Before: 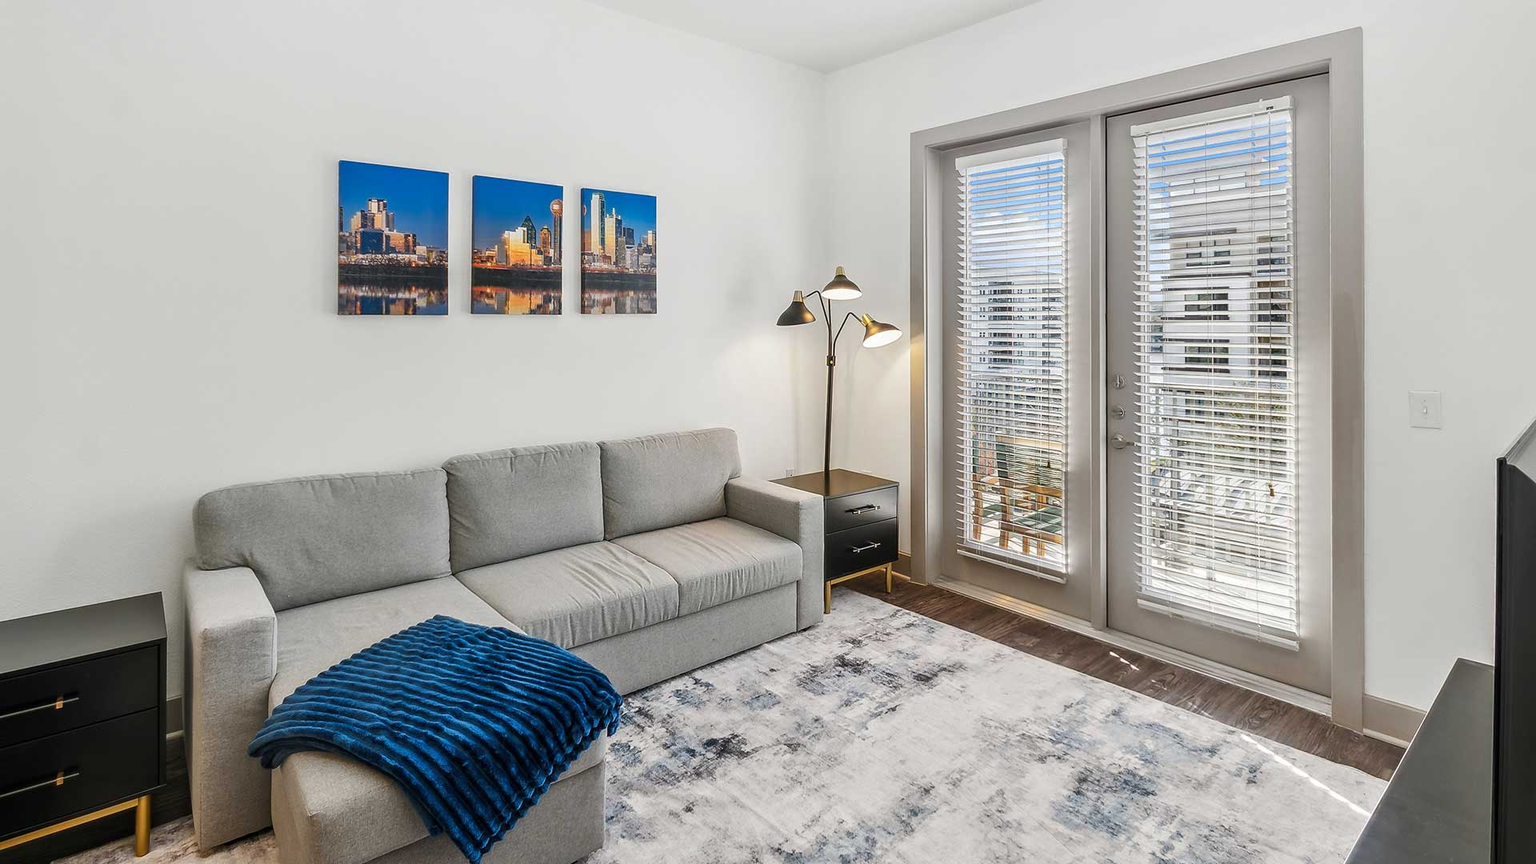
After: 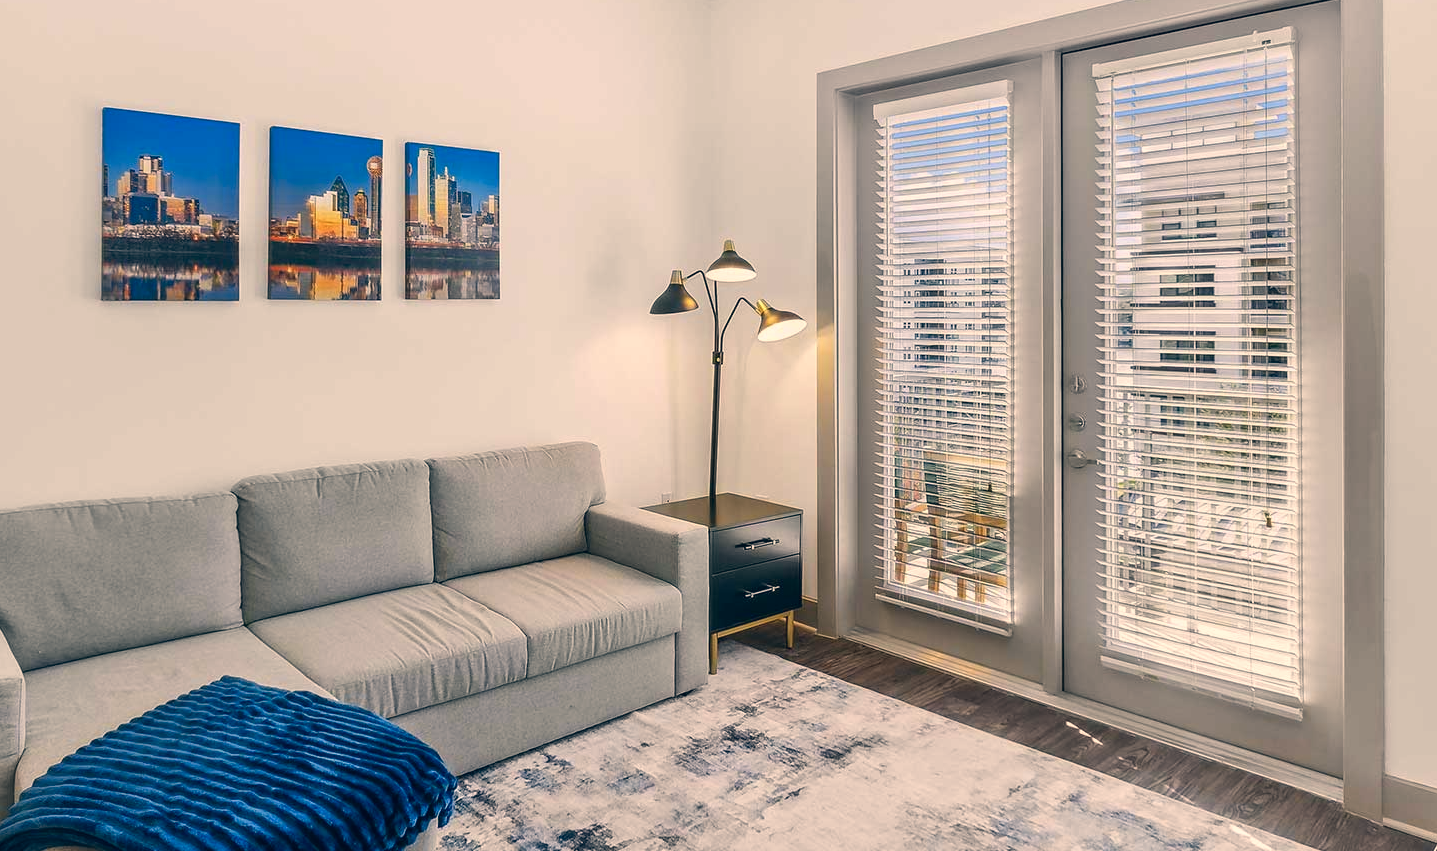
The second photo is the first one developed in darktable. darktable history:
color correction: highlights a* 10.32, highlights b* 14.66, shadows a* -9.59, shadows b* -15.02
crop: left 16.768%, top 8.653%, right 8.362%, bottom 12.485%
